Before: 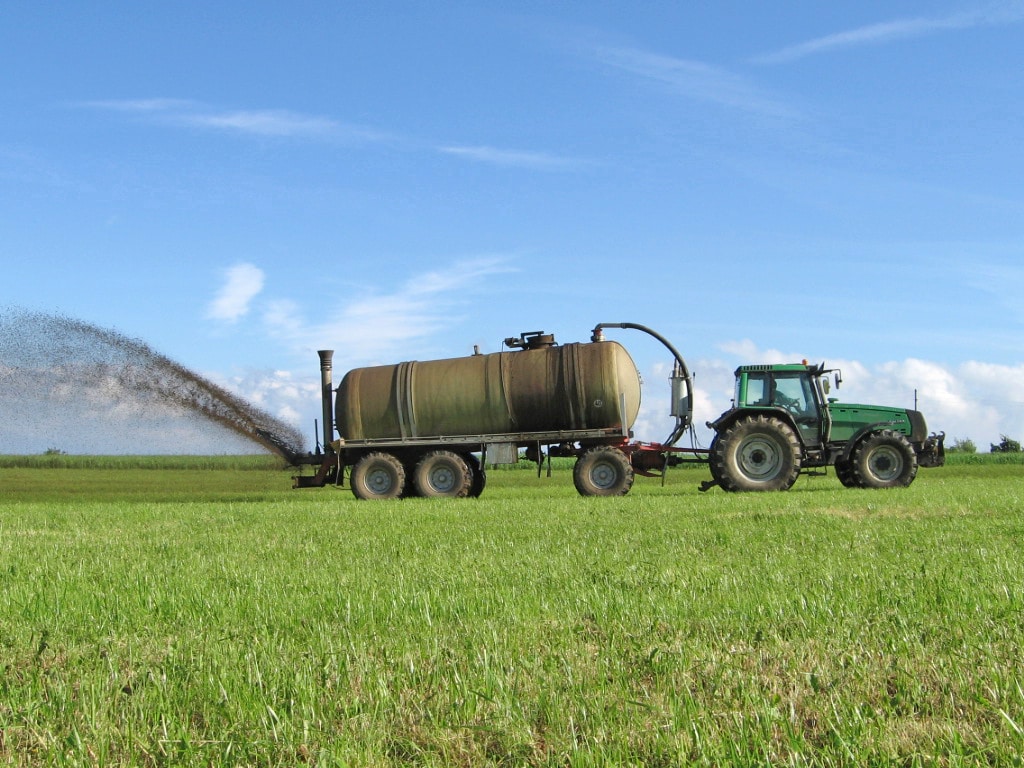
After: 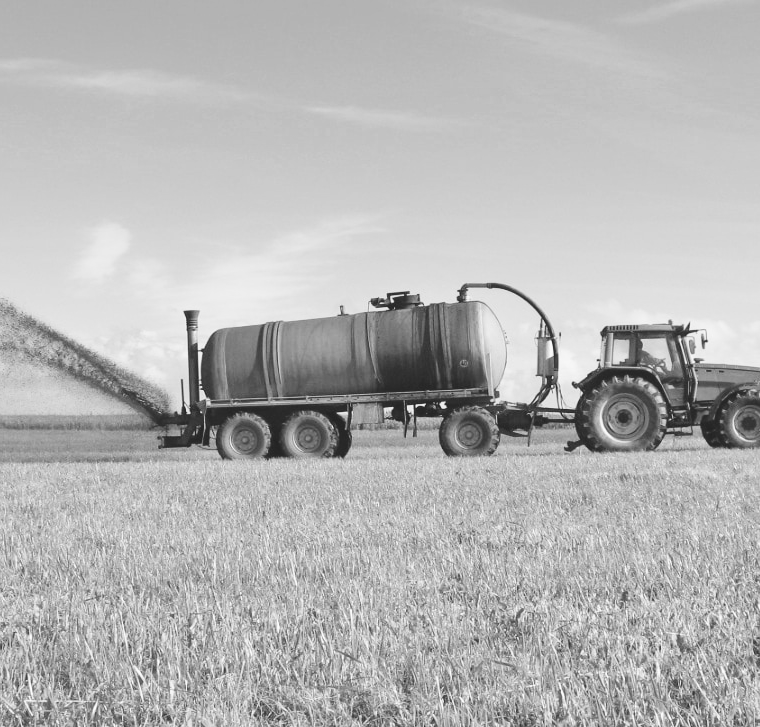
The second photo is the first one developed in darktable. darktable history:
crop and rotate: left 13.15%, top 5.251%, right 12.609%
exposure: black level correction -0.015, compensate highlight preservation false
monochrome: a -6.99, b 35.61, size 1.4
tone curve: curves: ch0 [(0, 0) (0.004, 0.001) (0.133, 0.132) (0.325, 0.395) (0.455, 0.565) (0.832, 0.925) (1, 1)], color space Lab, linked channels, preserve colors none
